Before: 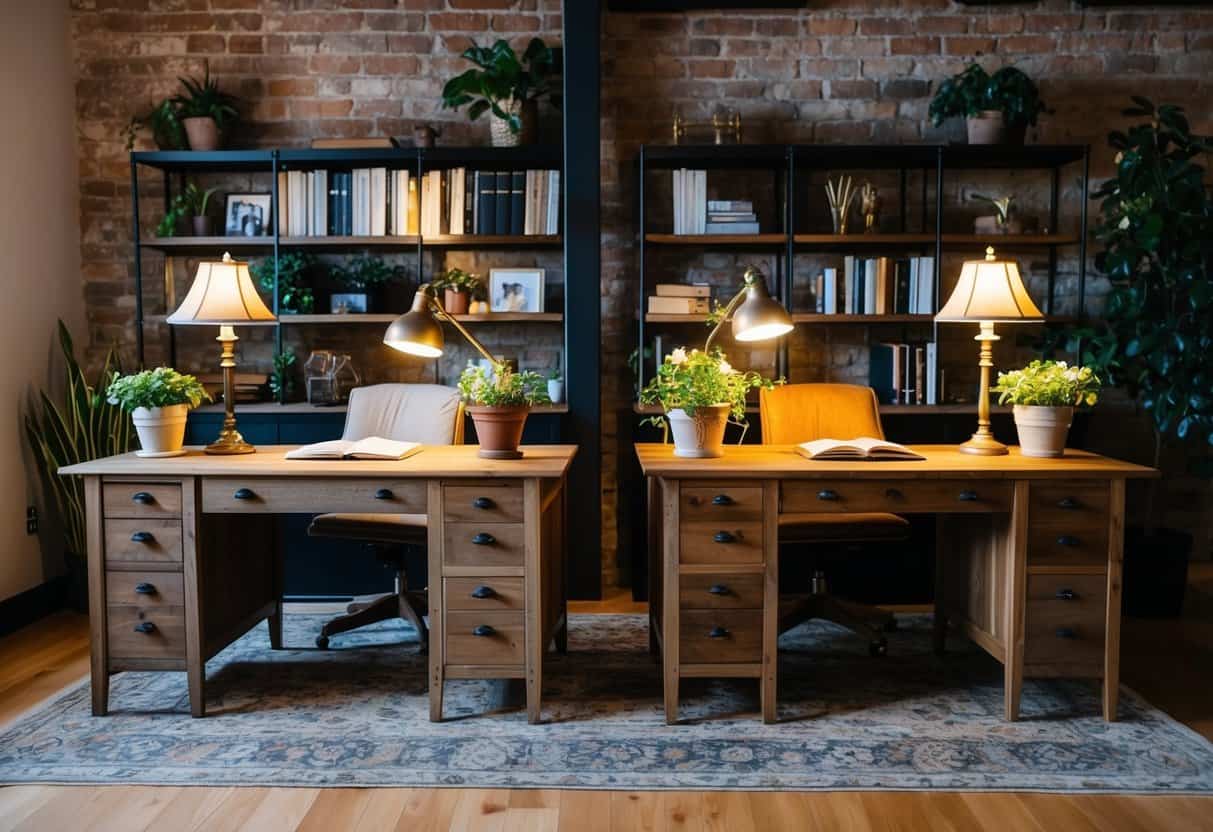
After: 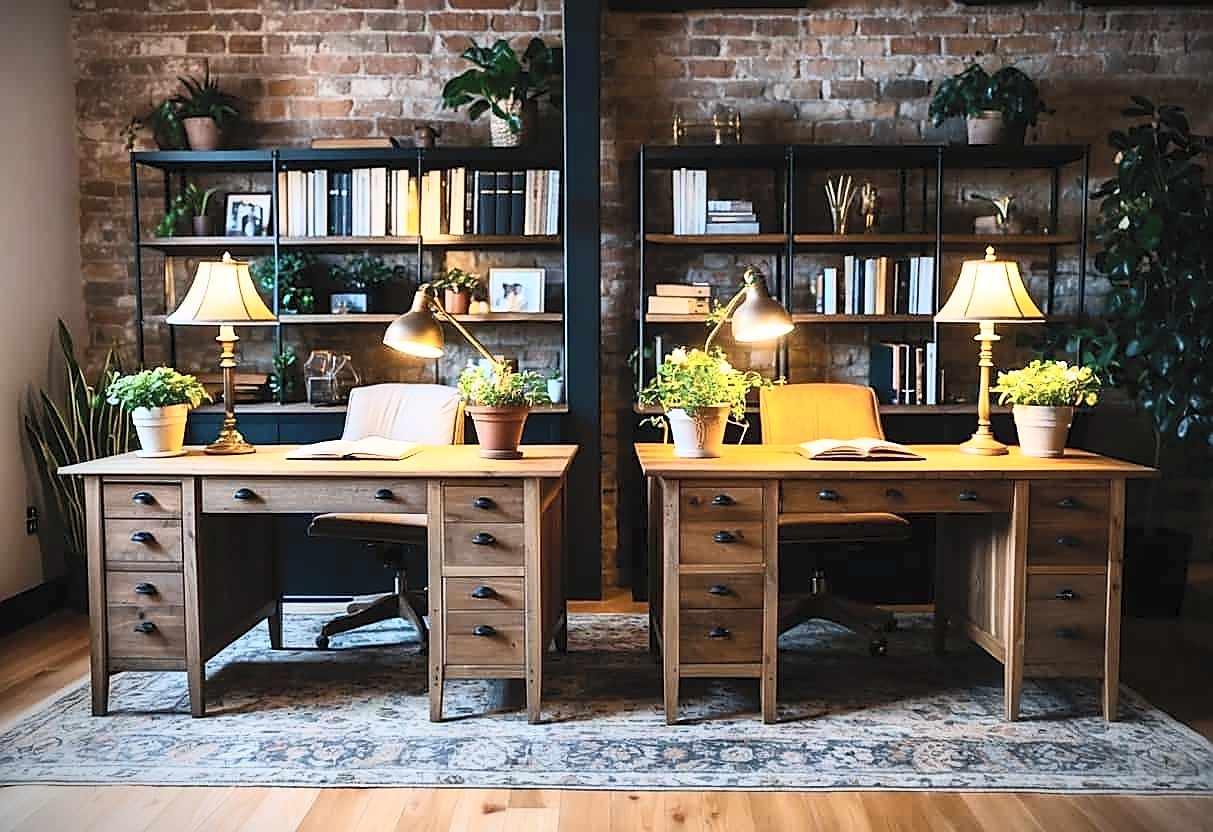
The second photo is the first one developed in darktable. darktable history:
sharpen: radius 1.421, amount 1.246, threshold 0.735
vignetting: brightness -0.575
contrast brightness saturation: contrast 0.392, brightness 0.519
contrast equalizer: y [[0.5 ×6], [0.5 ×6], [0.5, 0.5, 0.501, 0.545, 0.707, 0.863], [0 ×6], [0 ×6]]
